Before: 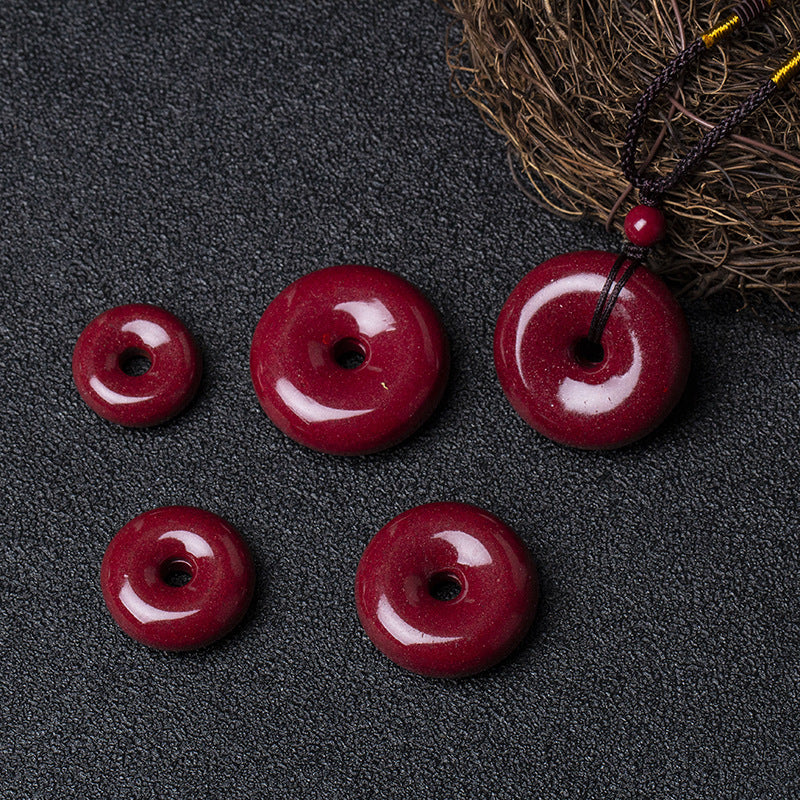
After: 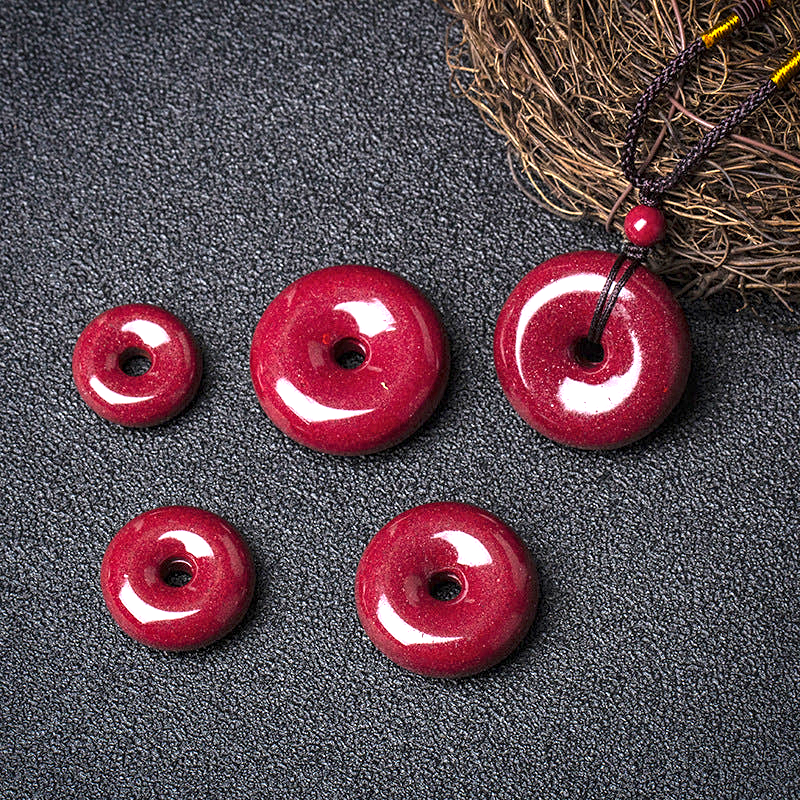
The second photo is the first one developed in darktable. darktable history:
contrast equalizer: octaves 7, y [[0.5, 0.5, 0.5, 0.539, 0.64, 0.611], [0.5 ×6], [0.5 ×6], [0 ×6], [0 ×6]], mix 0.608
exposure: black level correction 0, exposure 1.489 EV, compensate highlight preservation false
vignetting: saturation 0.368, automatic ratio true
shadows and highlights: shadows 32.23, highlights -33.1, soften with gaussian
tone equalizer: edges refinement/feathering 500, mask exposure compensation -1.57 EV, preserve details no
